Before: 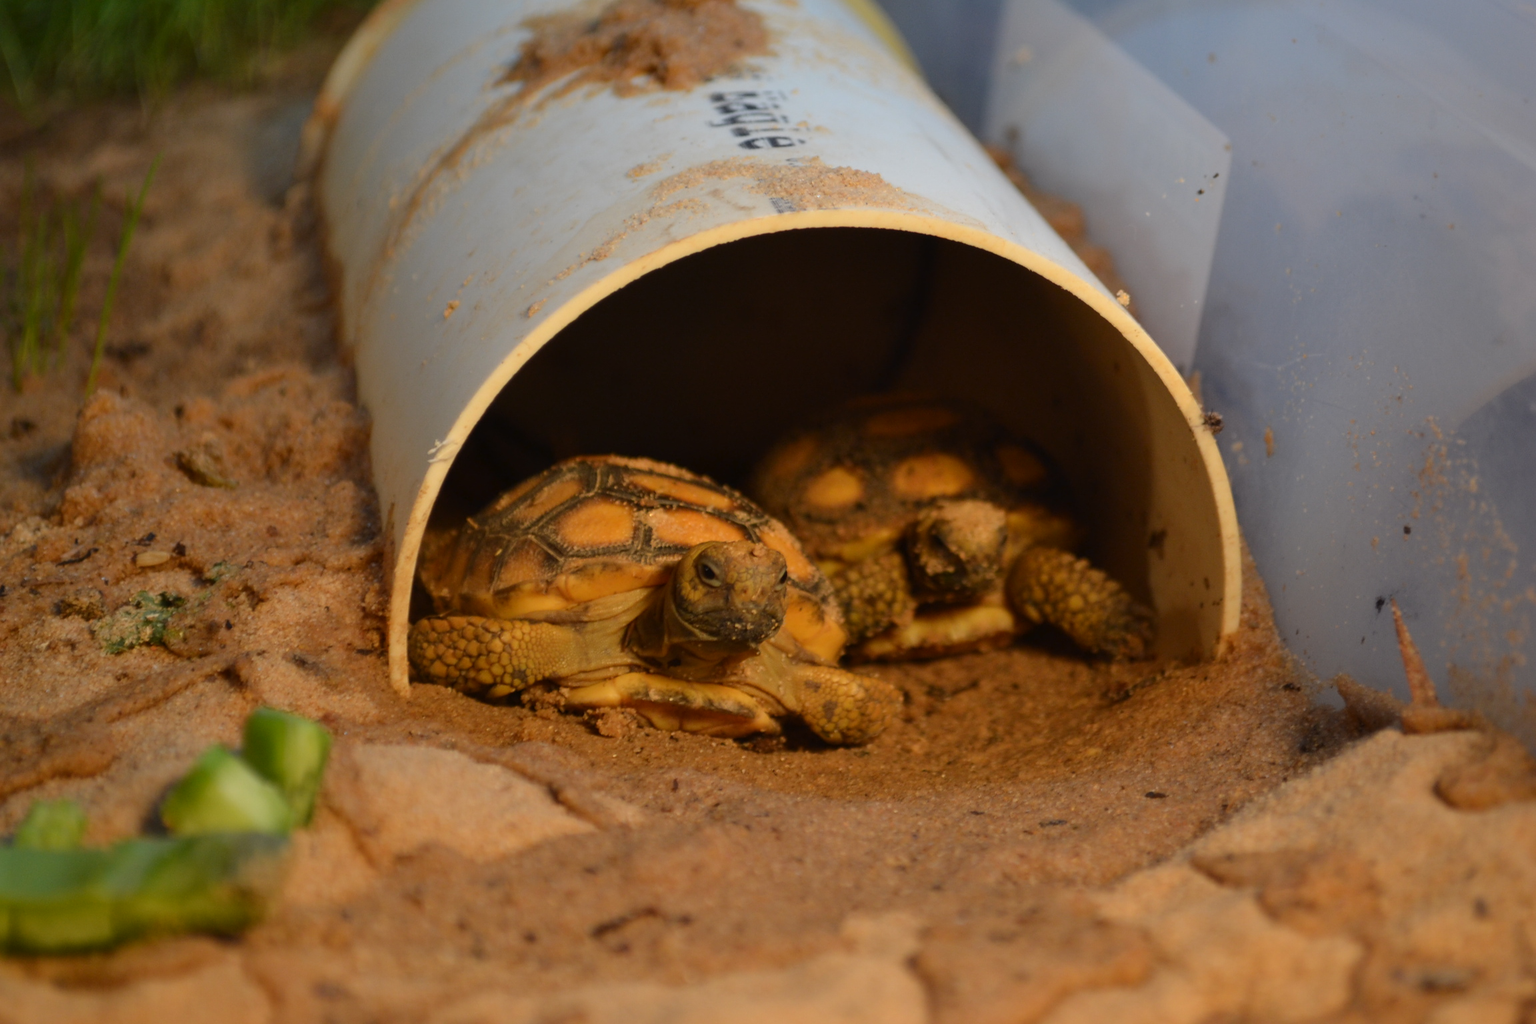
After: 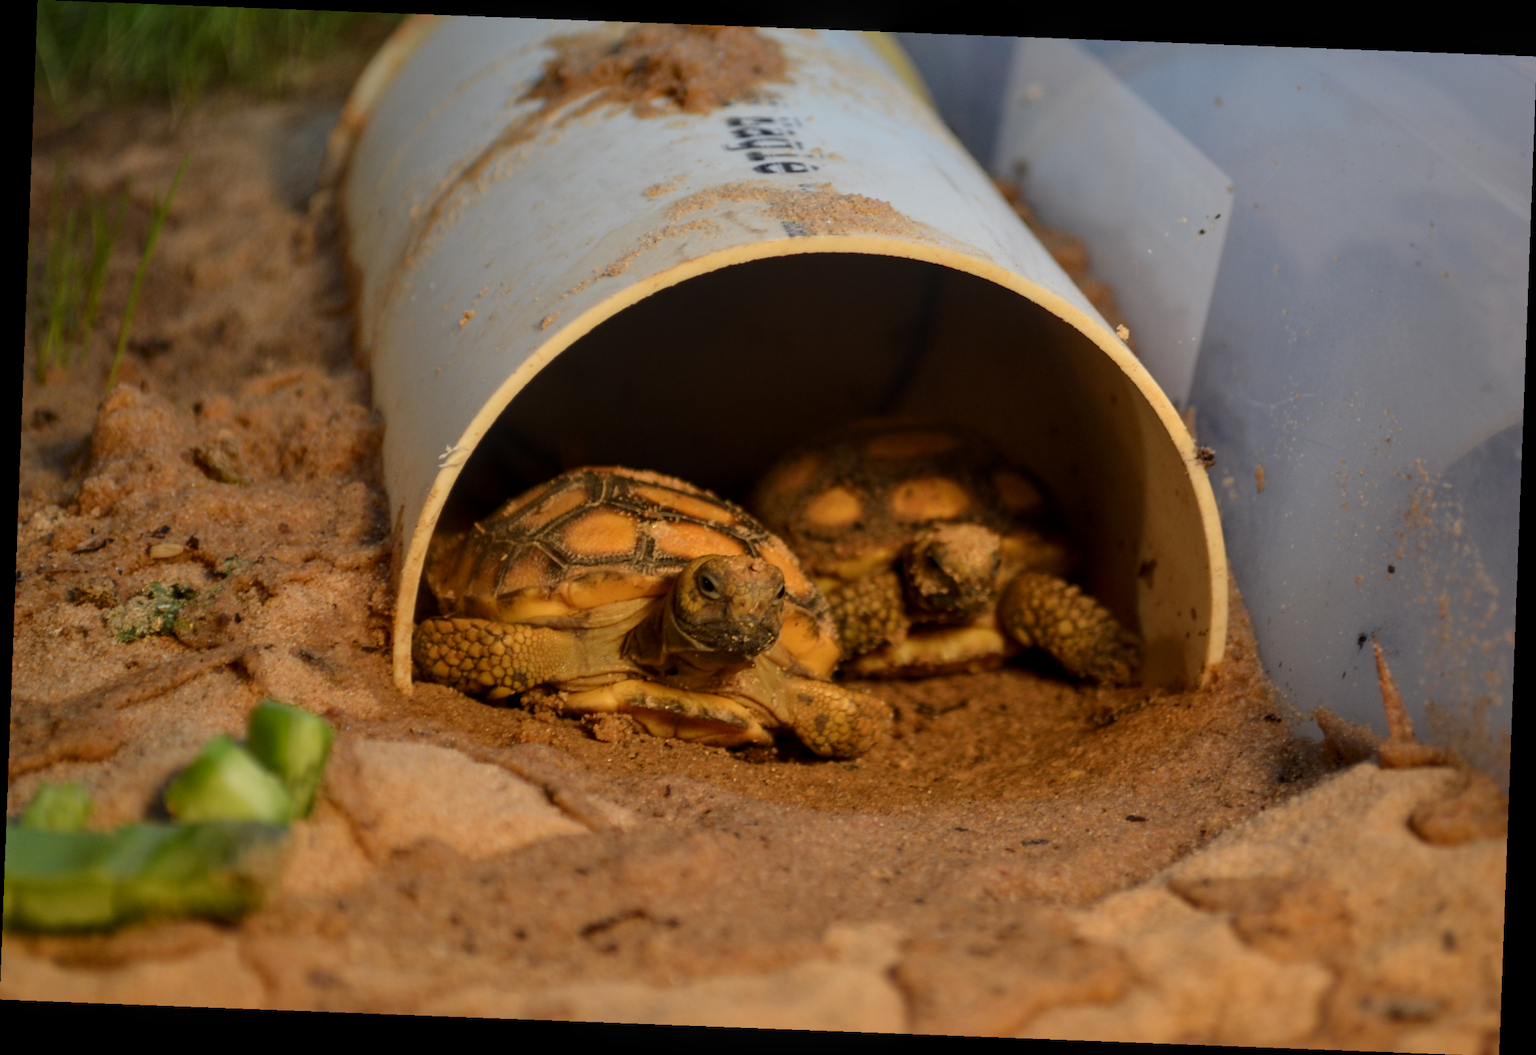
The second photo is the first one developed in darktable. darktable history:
local contrast: on, module defaults
rotate and perspective: rotation 2.17°, automatic cropping off
exposure: compensate exposure bias true, compensate highlight preservation false
